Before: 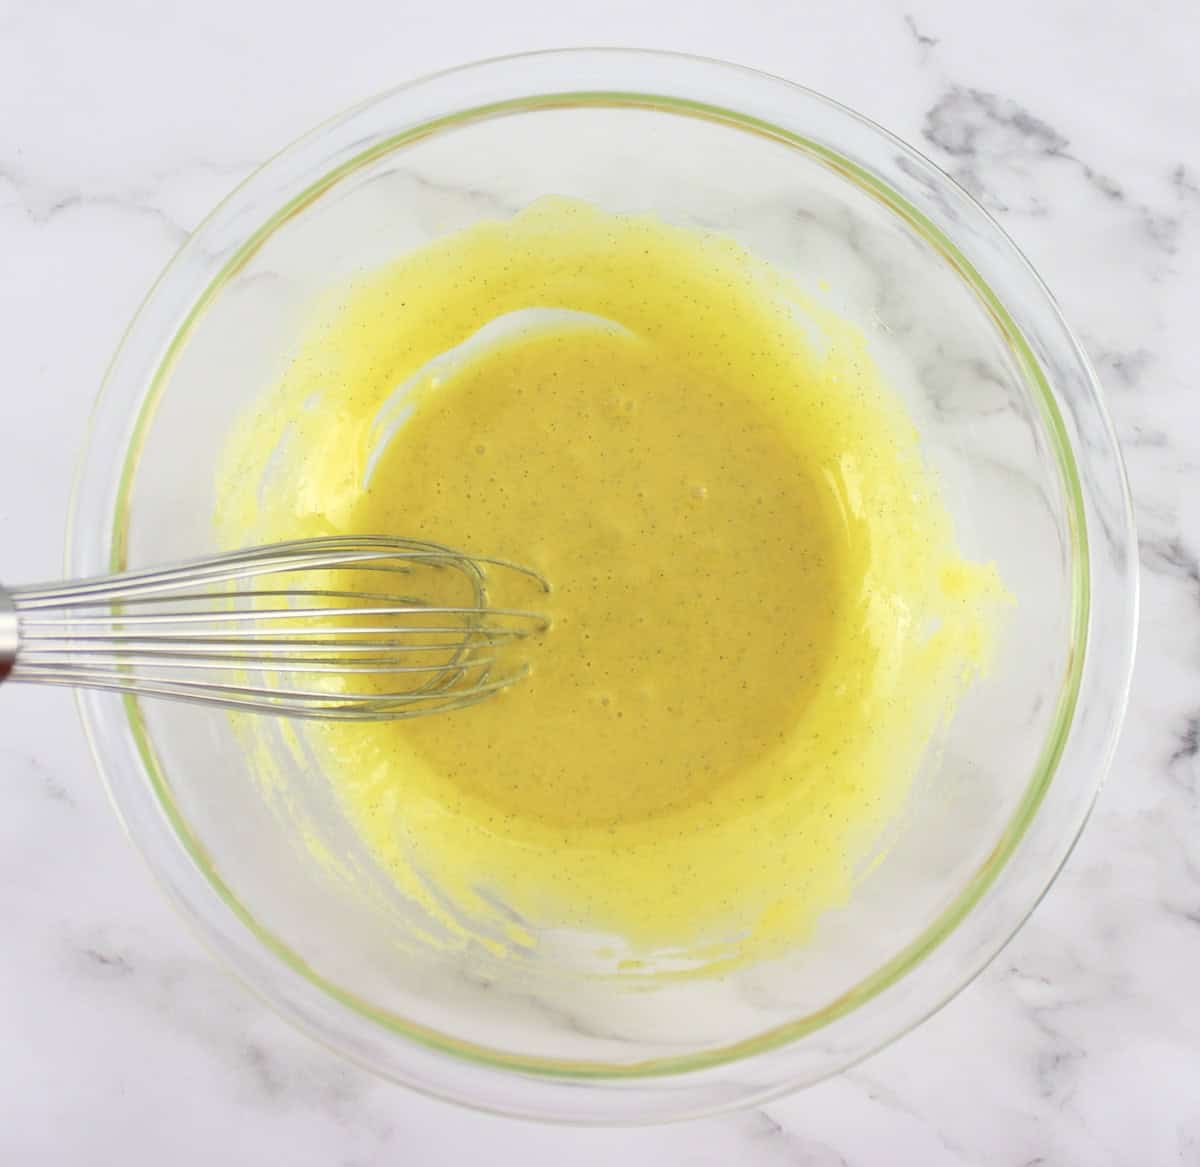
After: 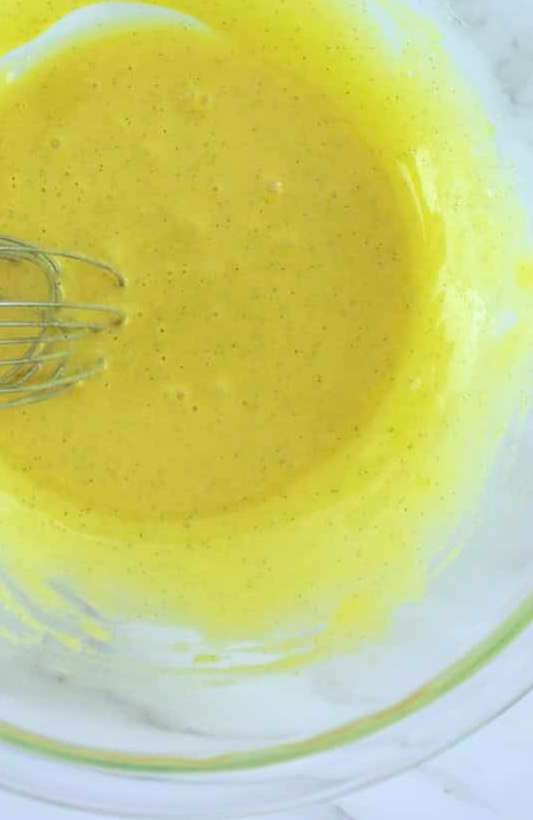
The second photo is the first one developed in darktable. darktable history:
shadows and highlights: shadows 62.66, white point adjustment 0.37, highlights -34.44, compress 83.82%
color calibration: illuminant F (fluorescent), F source F9 (Cool White Deluxe 4150 K) – high CRI, x 0.374, y 0.373, temperature 4158.34 K
crop: left 35.432%, top 26.233%, right 20.145%, bottom 3.432%
